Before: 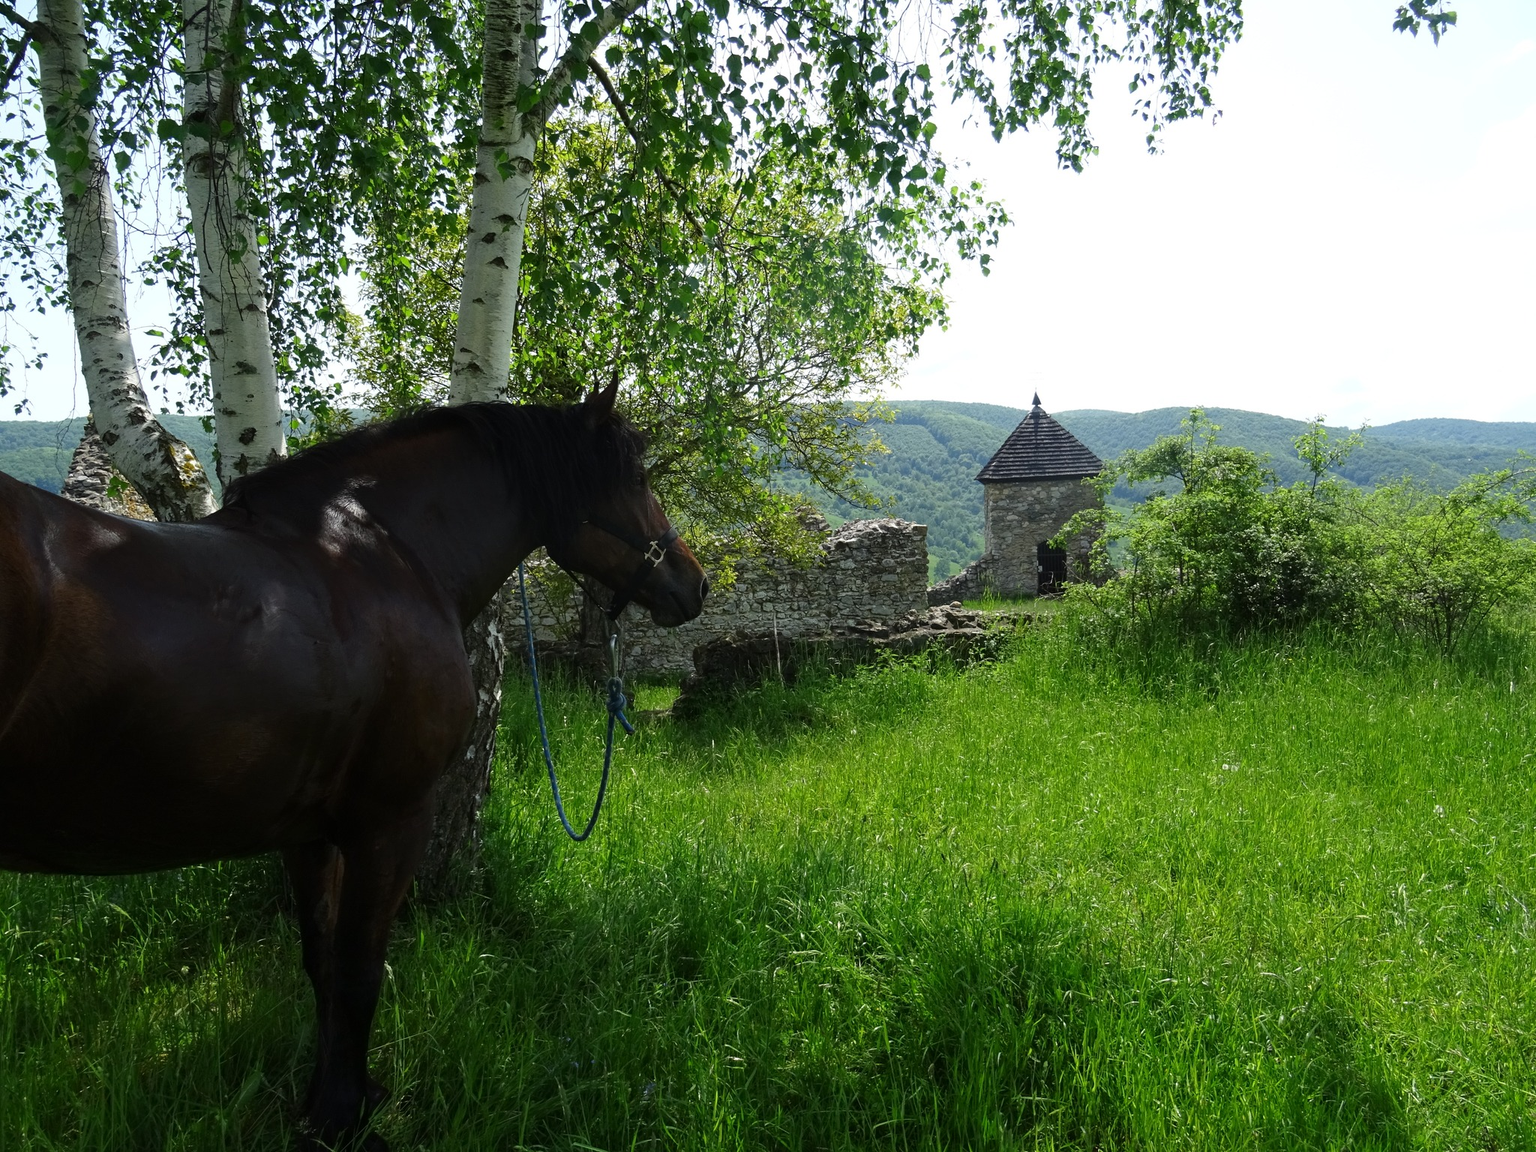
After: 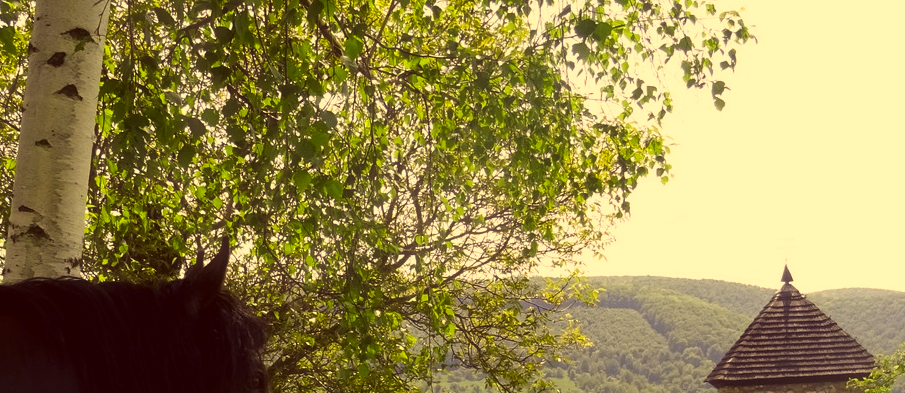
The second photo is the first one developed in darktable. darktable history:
haze removal: strength -0.042, compatibility mode true, adaptive false
crop: left 29.062%, top 16.797%, right 26.725%, bottom 57.593%
color correction: highlights a* 9.69, highlights b* 38.5, shadows a* 14.4, shadows b* 3.54
